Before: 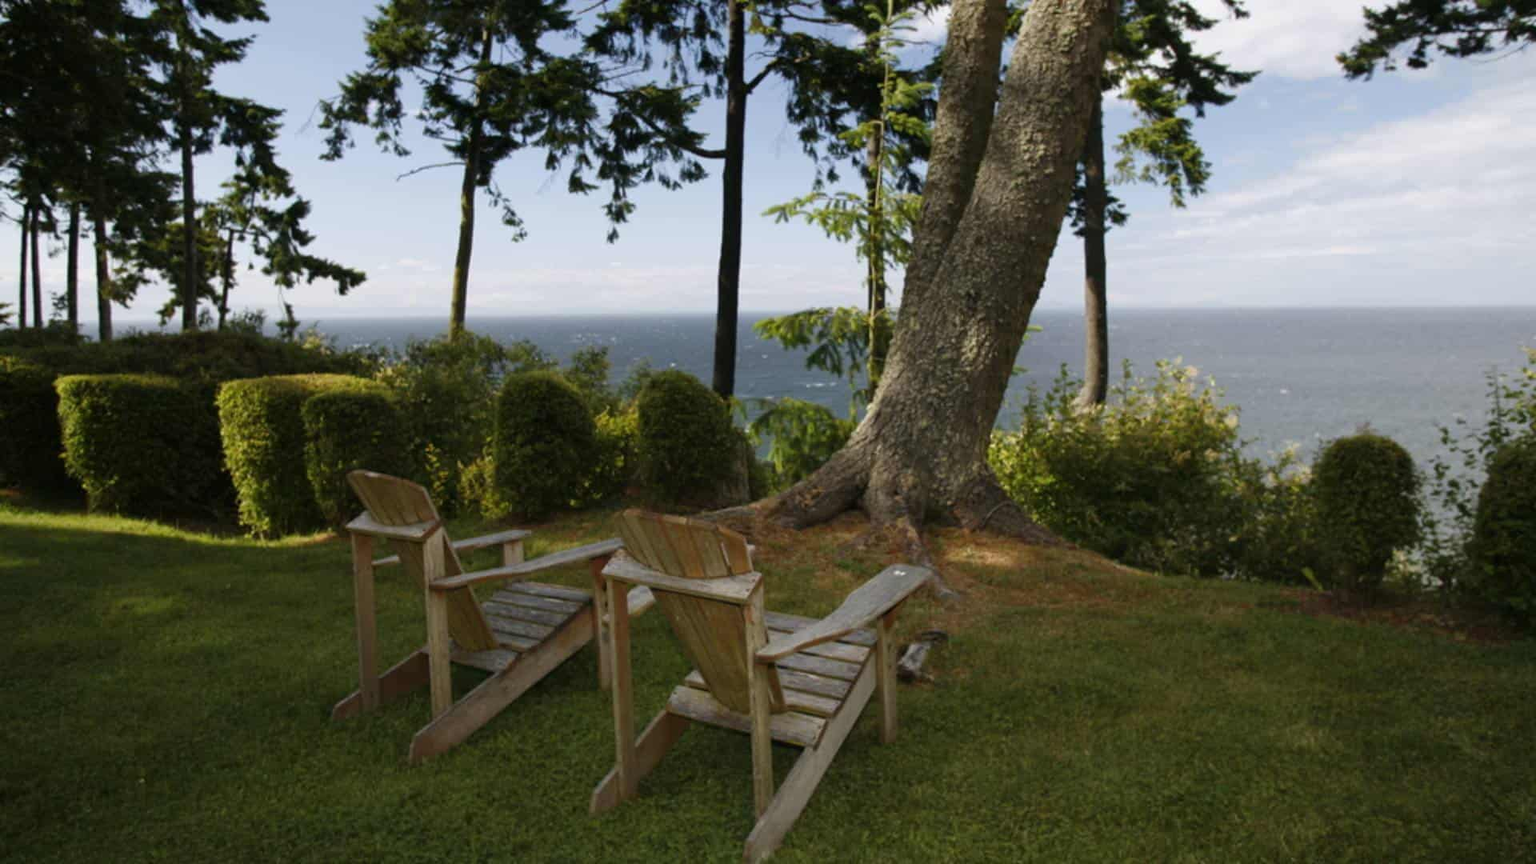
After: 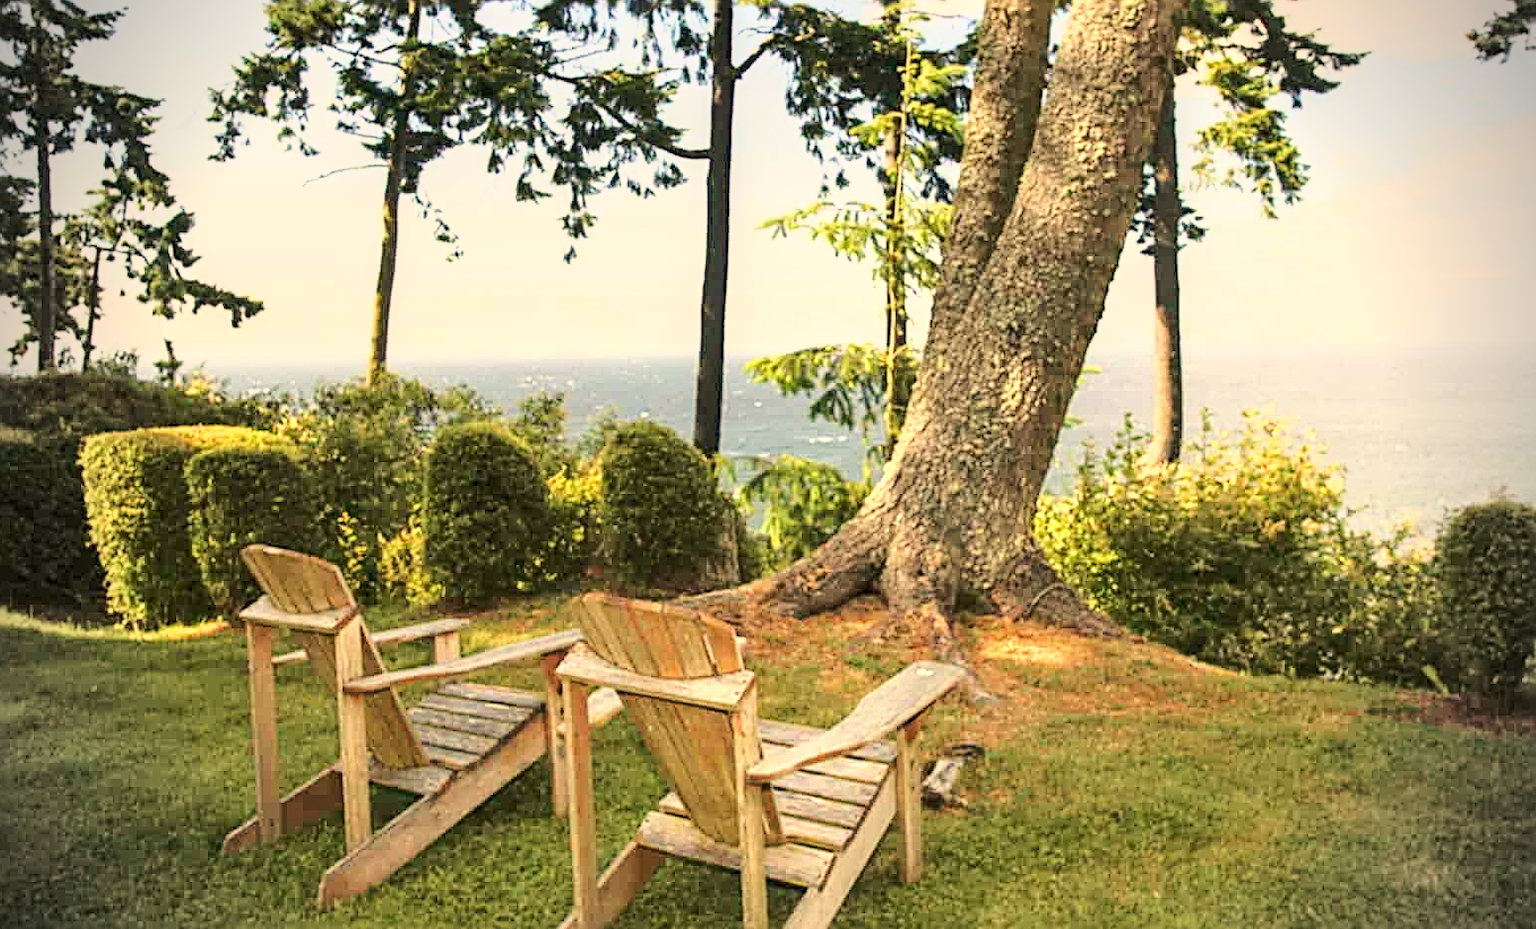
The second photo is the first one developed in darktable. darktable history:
crop: left 9.929%, top 3.475%, right 9.188%, bottom 9.529%
base curve: curves: ch0 [(0, 0) (0.025, 0.046) (0.112, 0.277) (0.467, 0.74) (0.814, 0.929) (1, 0.942)]
vignetting: fall-off radius 31.48%, brightness -0.472
local contrast: on, module defaults
sharpen: radius 2.817, amount 0.715
white balance: red 1.123, blue 0.83
tone equalizer: on, module defaults
exposure: exposure 1 EV, compensate highlight preservation false
